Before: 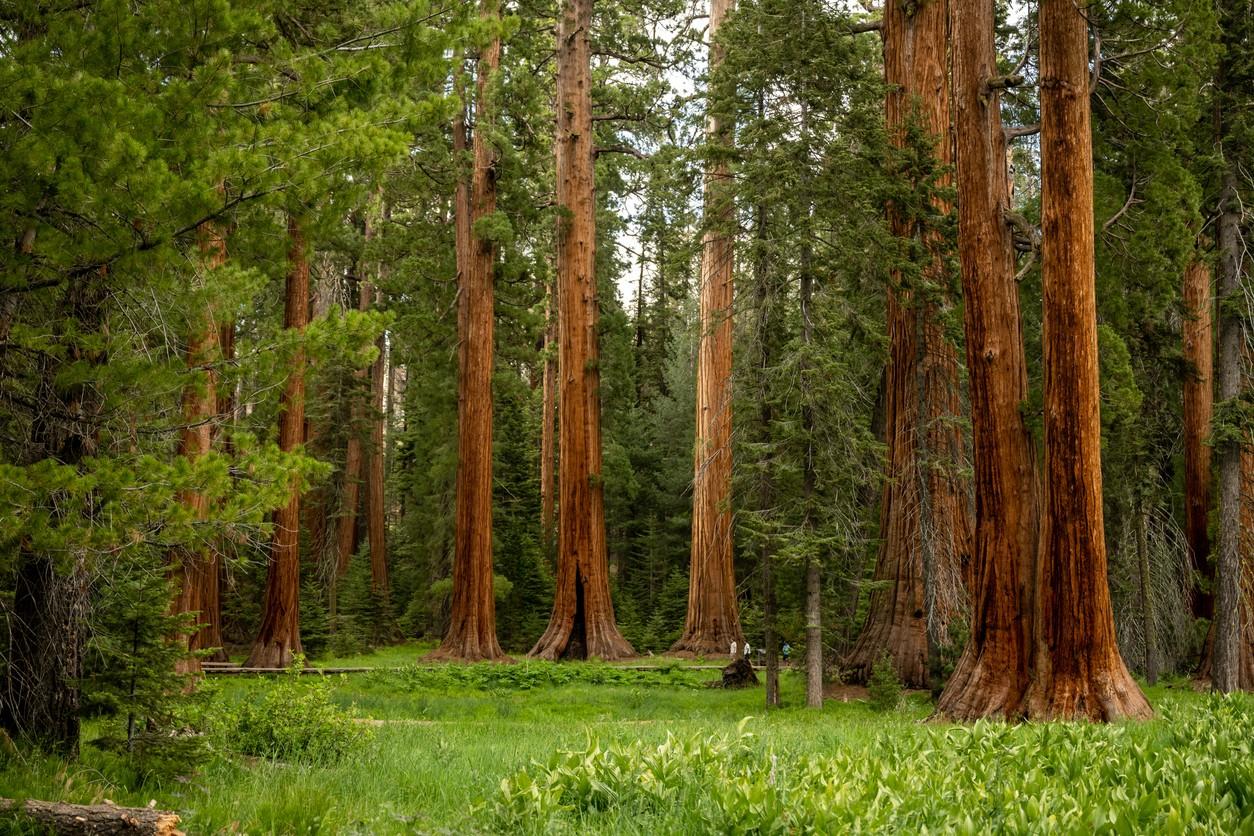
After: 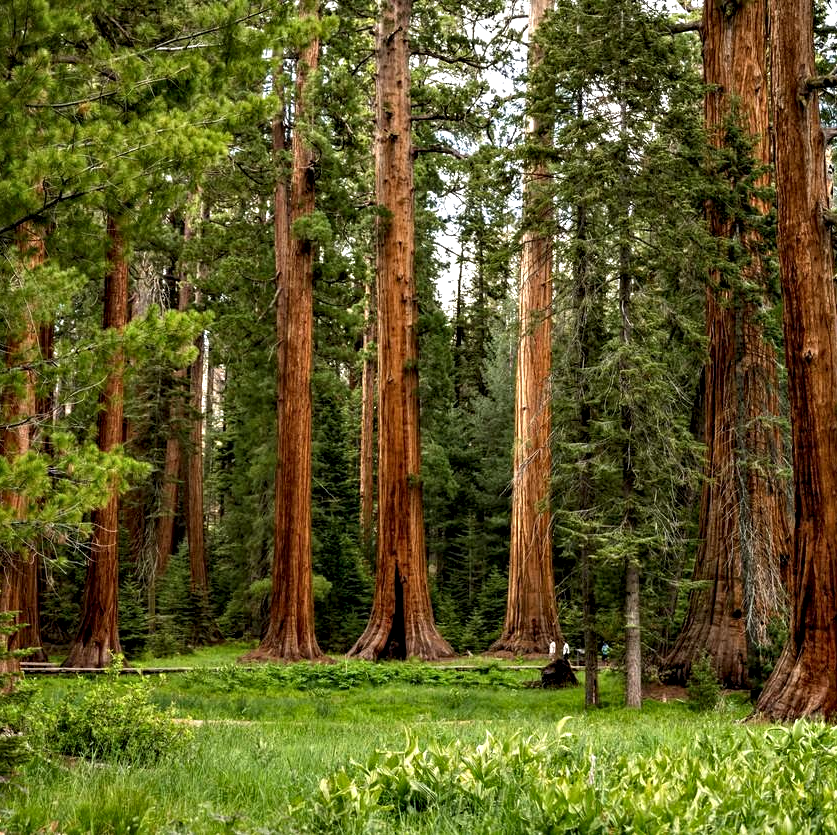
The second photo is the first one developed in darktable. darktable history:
contrast equalizer: octaves 7, y [[0.6 ×6], [0.55 ×6], [0 ×6], [0 ×6], [0 ×6]]
crop and rotate: left 14.45%, right 18.728%
local contrast: highlights 106%, shadows 98%, detail 119%, midtone range 0.2
